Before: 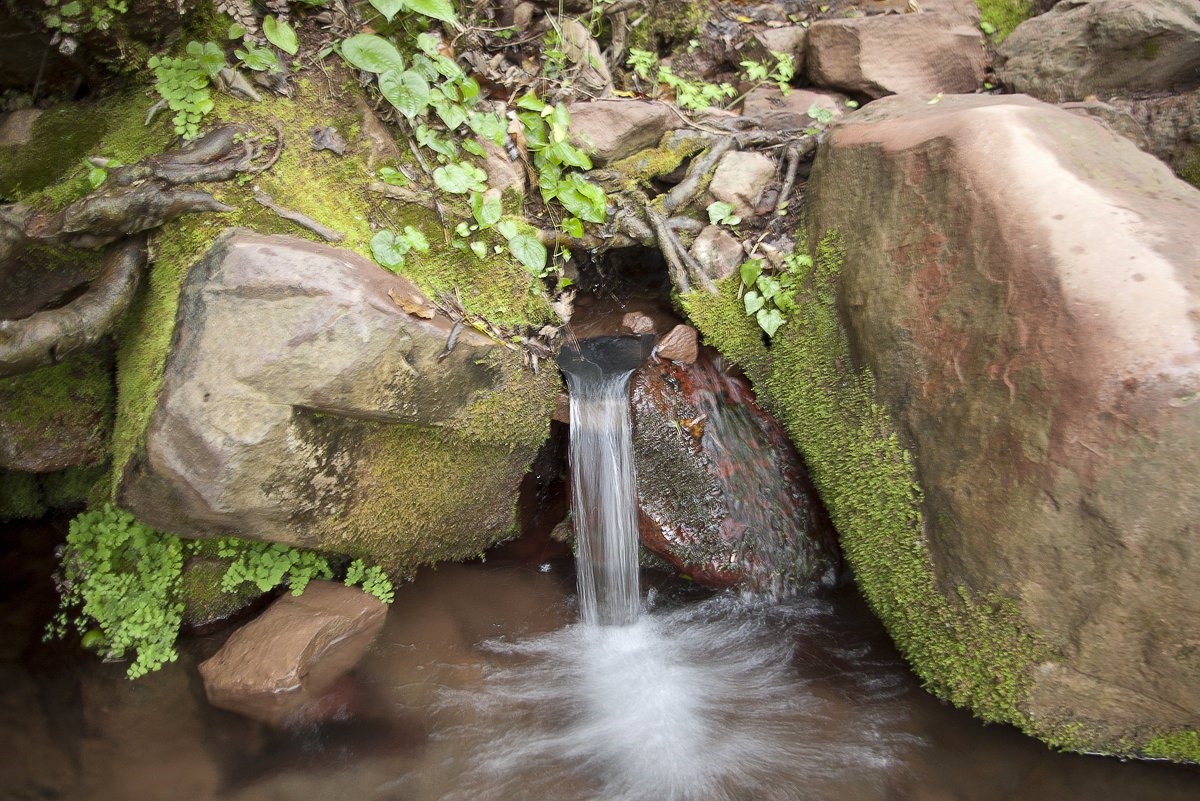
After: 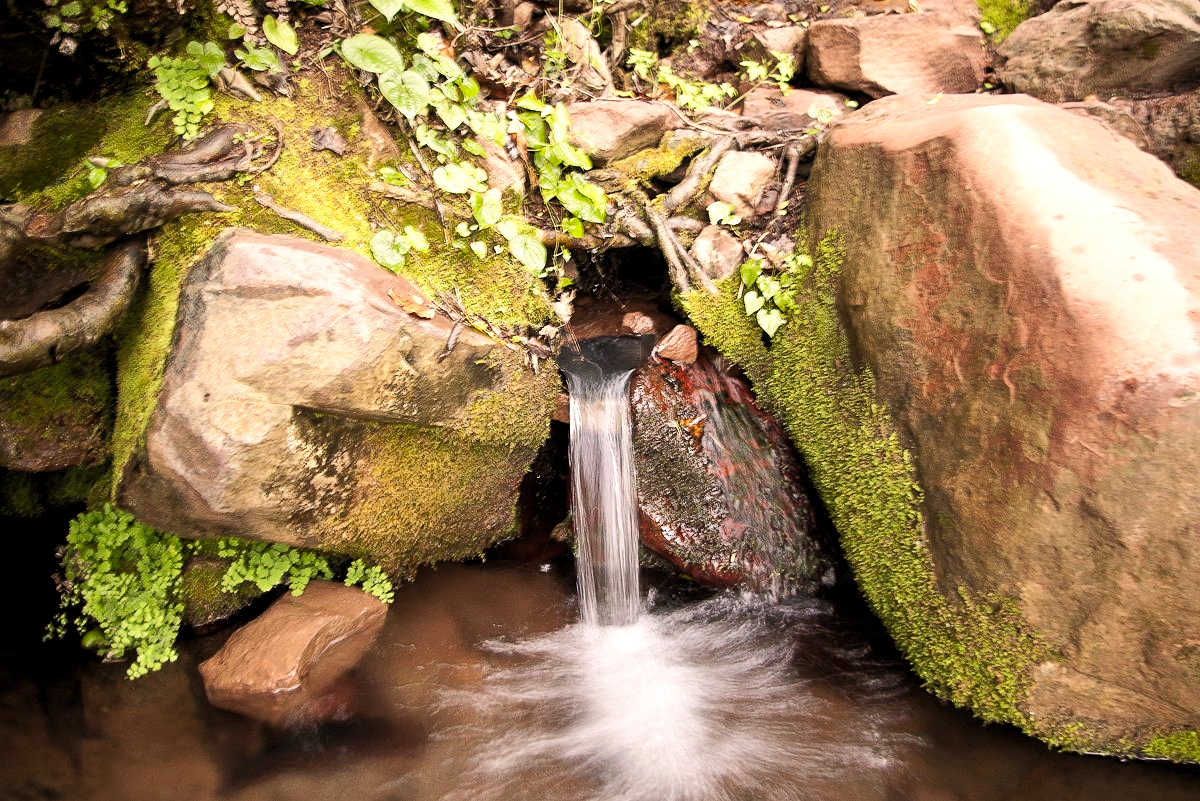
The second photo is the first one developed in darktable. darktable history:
tone curve: curves: ch0 [(0, 0) (0.003, 0.016) (0.011, 0.016) (0.025, 0.016) (0.044, 0.017) (0.069, 0.026) (0.1, 0.044) (0.136, 0.074) (0.177, 0.121) (0.224, 0.183) (0.277, 0.248) (0.335, 0.326) (0.399, 0.413) (0.468, 0.511) (0.543, 0.612) (0.623, 0.717) (0.709, 0.818) (0.801, 0.911) (0.898, 0.979) (1, 1)], preserve colors none
white balance: red 1.127, blue 0.943
levels: levels [0.026, 0.507, 0.987]
